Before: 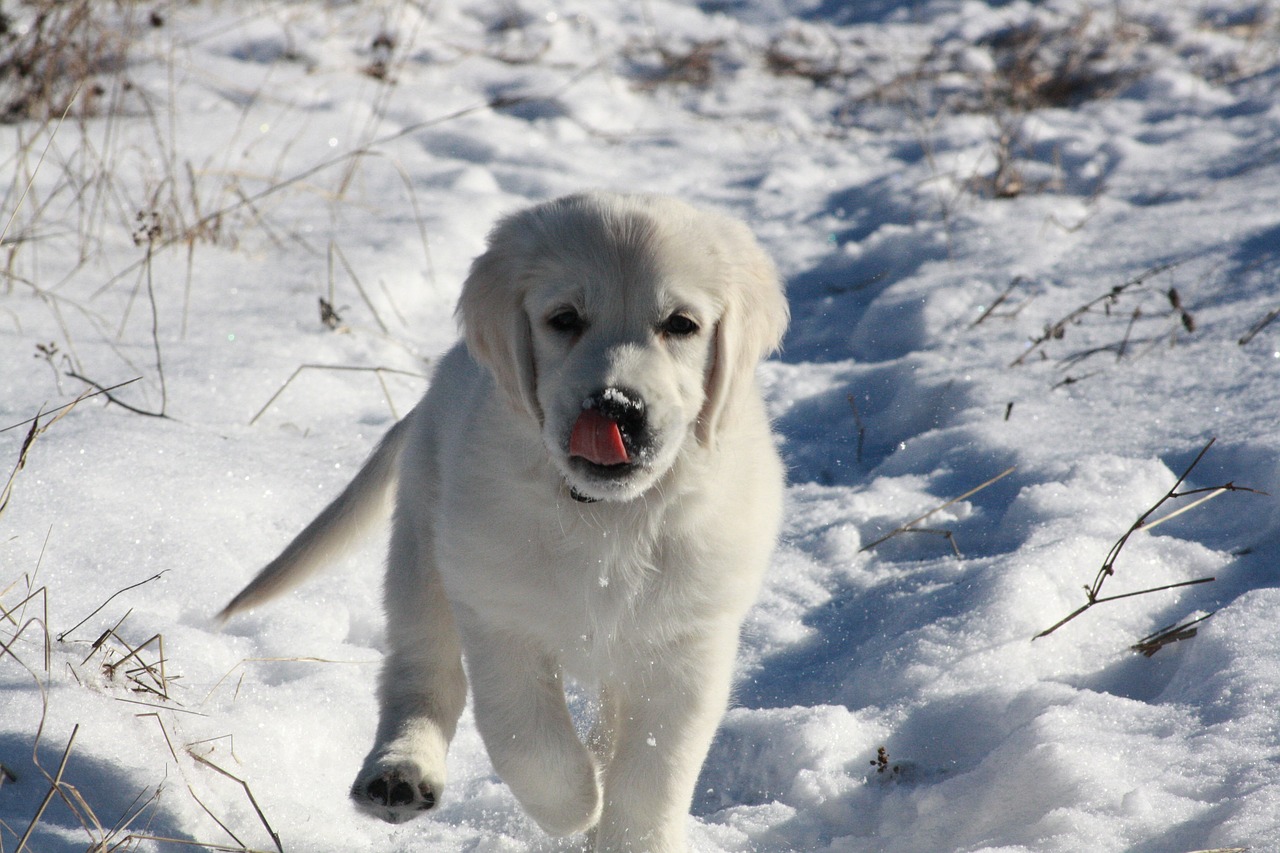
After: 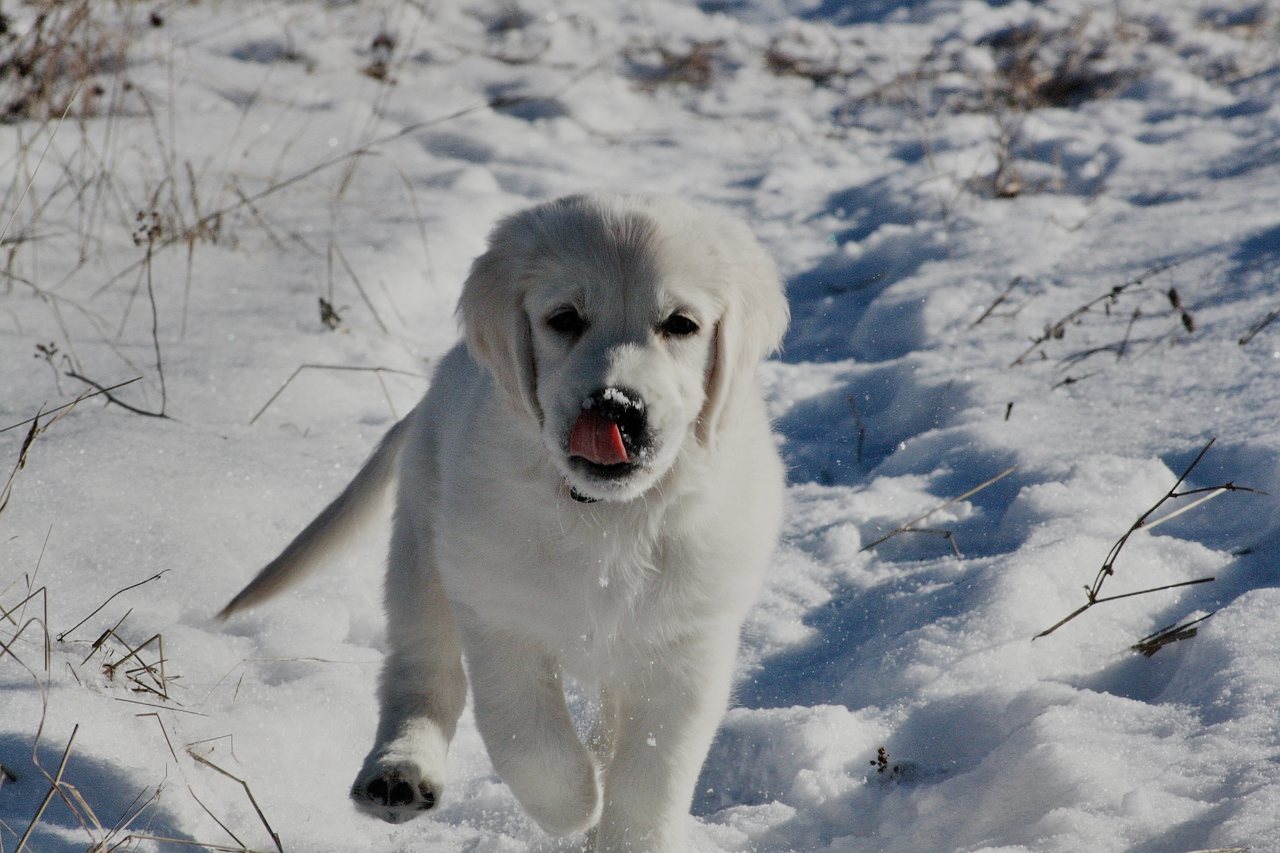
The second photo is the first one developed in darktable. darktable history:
contrast brightness saturation: saturation -0.07
shadows and highlights: shadows 30.66, highlights -62.78, soften with gaussian
filmic rgb: black relative exposure -7.65 EV, white relative exposure 4.56 EV, hardness 3.61, add noise in highlights 0, preserve chrominance no, color science v3 (2019), use custom middle-gray values true, contrast in highlights soft
